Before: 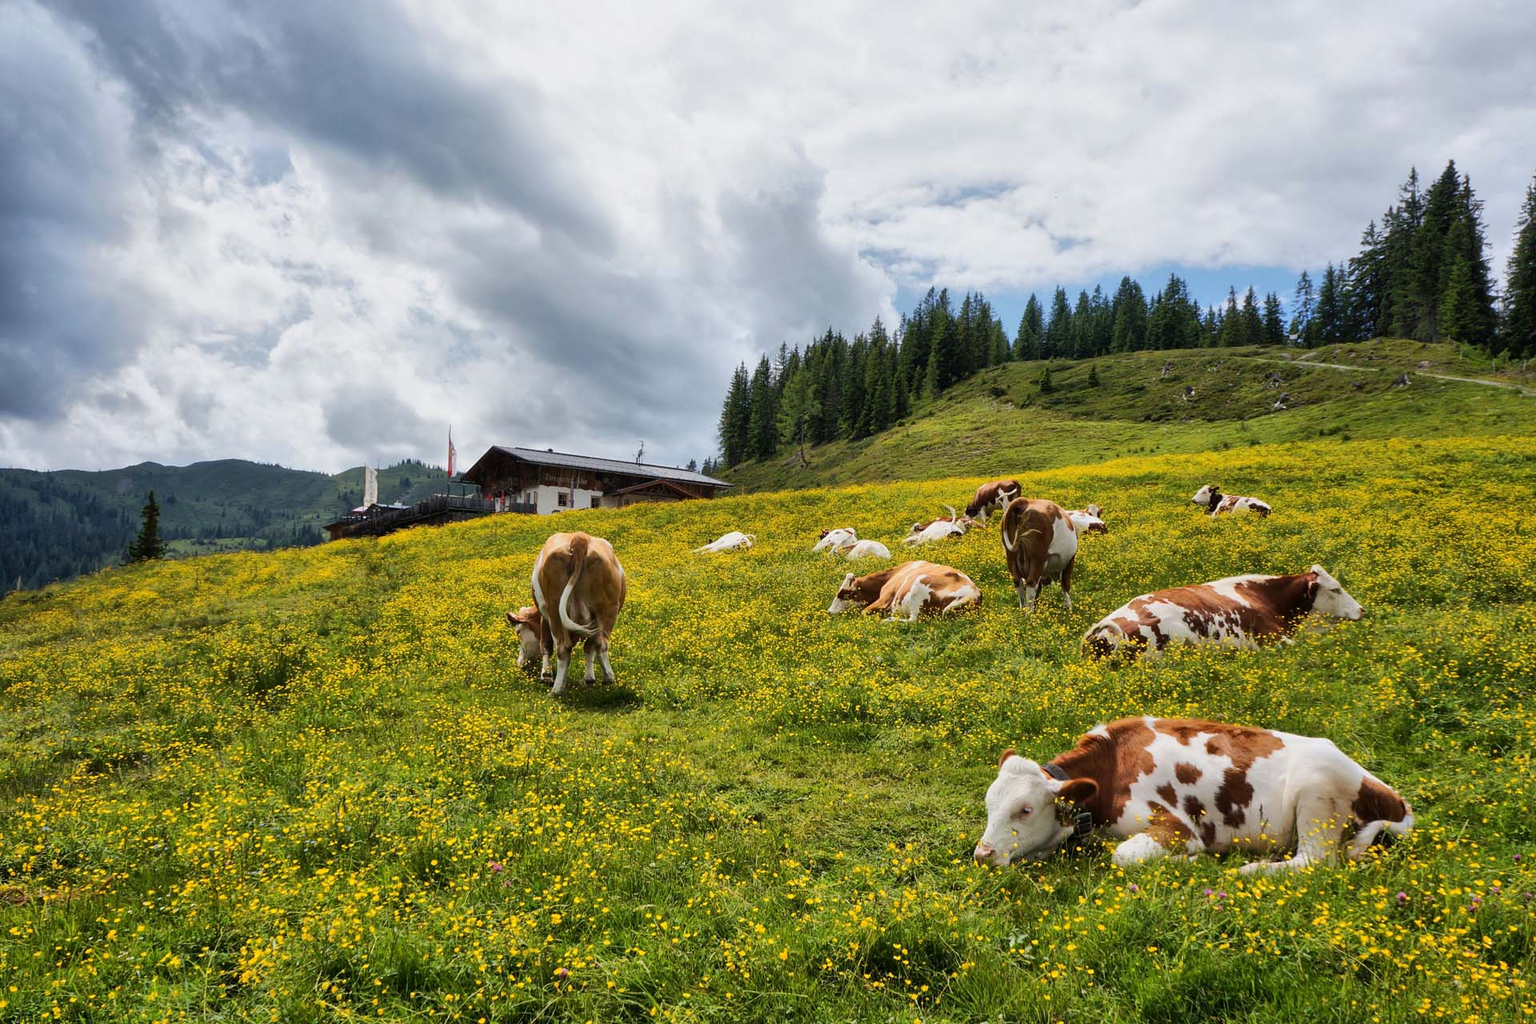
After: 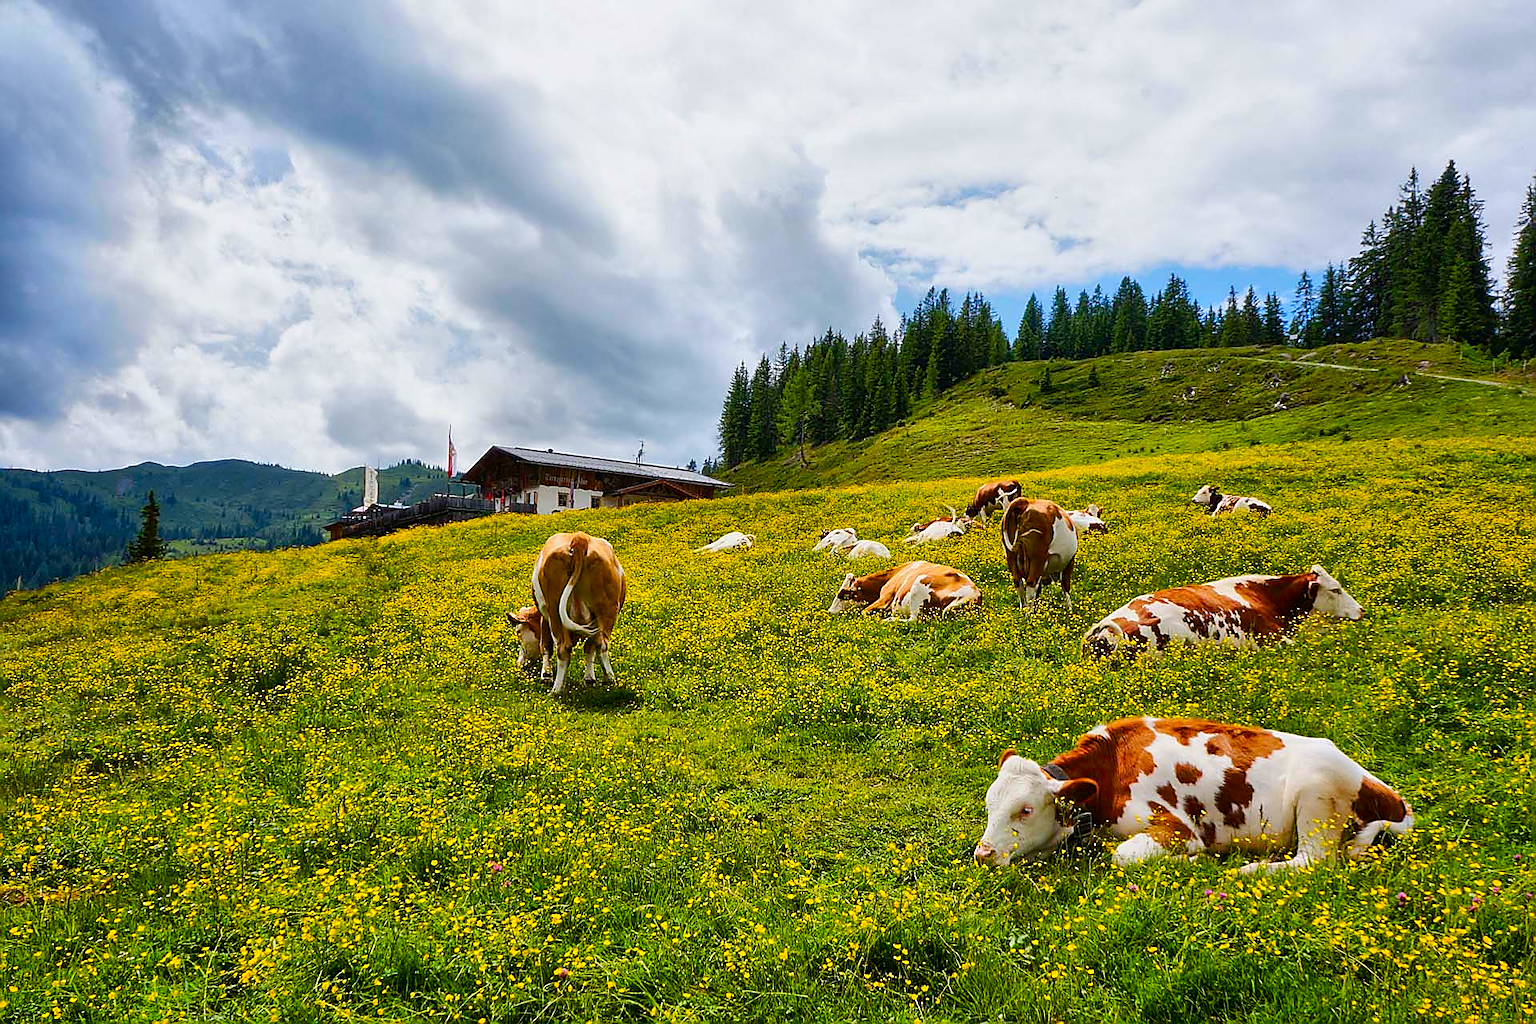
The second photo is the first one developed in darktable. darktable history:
sharpen: radius 1.4, amount 1.25, threshold 0.7
color balance rgb: perceptual saturation grading › global saturation 35%, perceptual saturation grading › highlights -30%, perceptual saturation grading › shadows 35%, perceptual brilliance grading › global brilliance 3%, perceptual brilliance grading › highlights -3%, perceptual brilliance grading › shadows 3%
contrast brightness saturation: contrast 0.09, saturation 0.28
